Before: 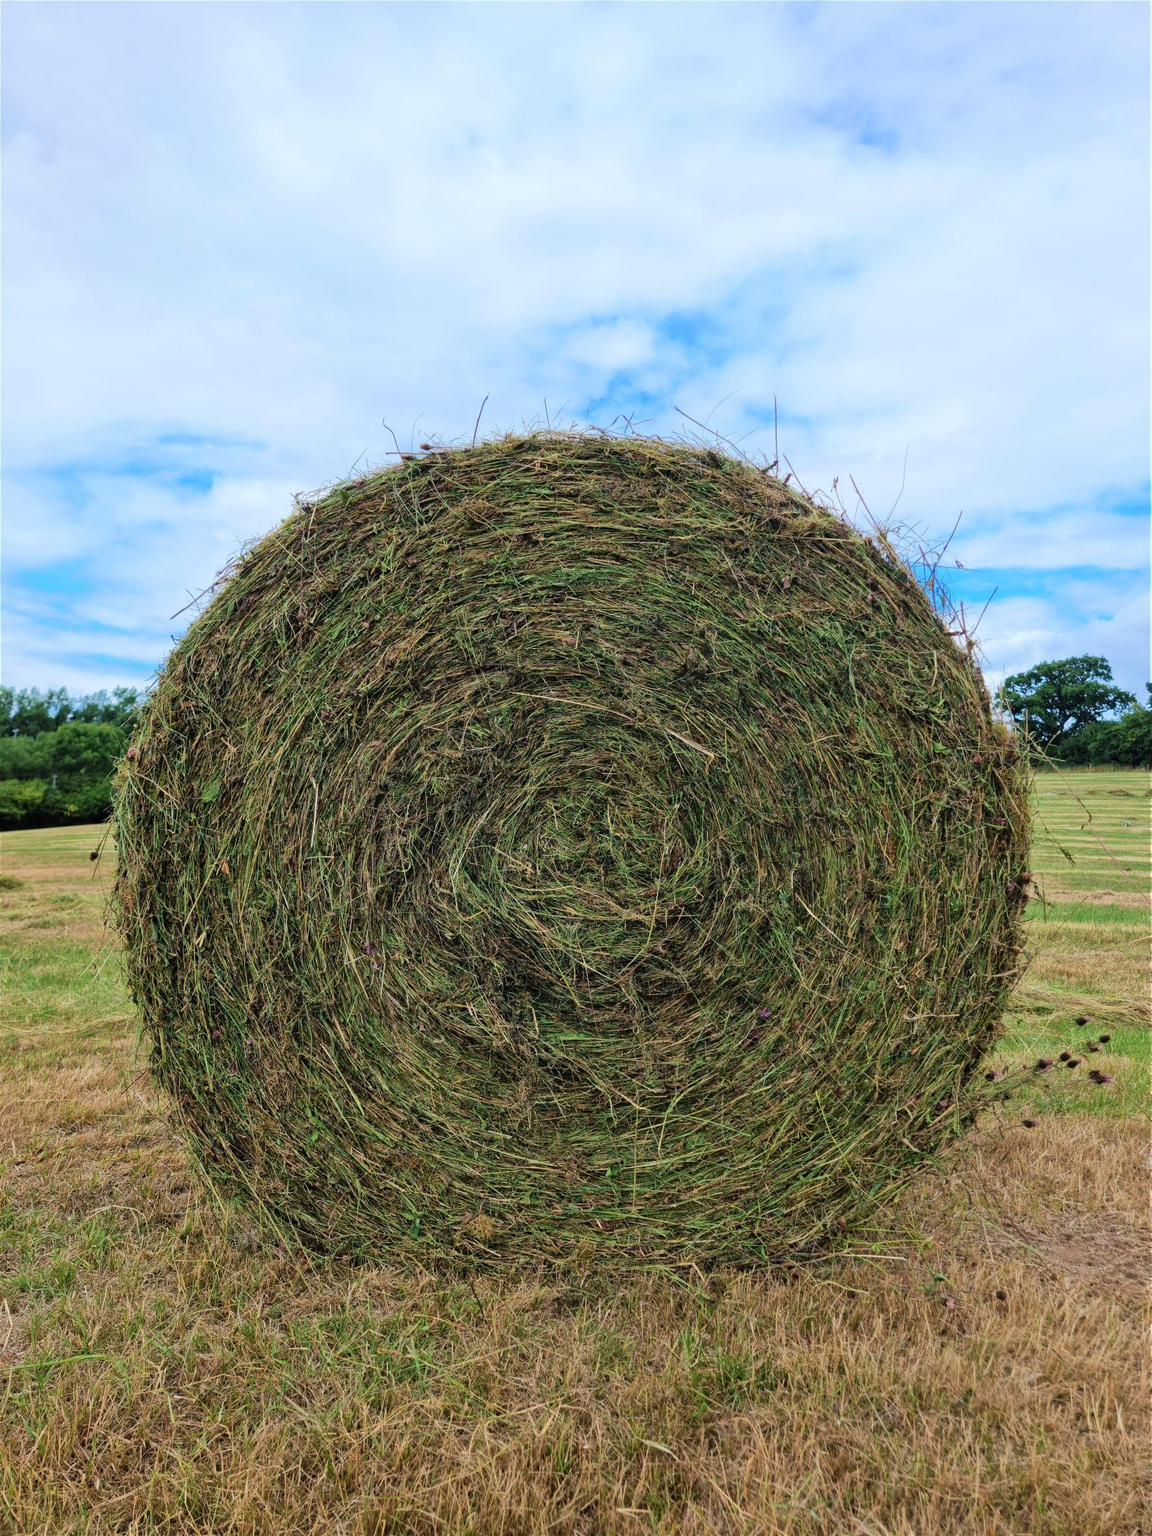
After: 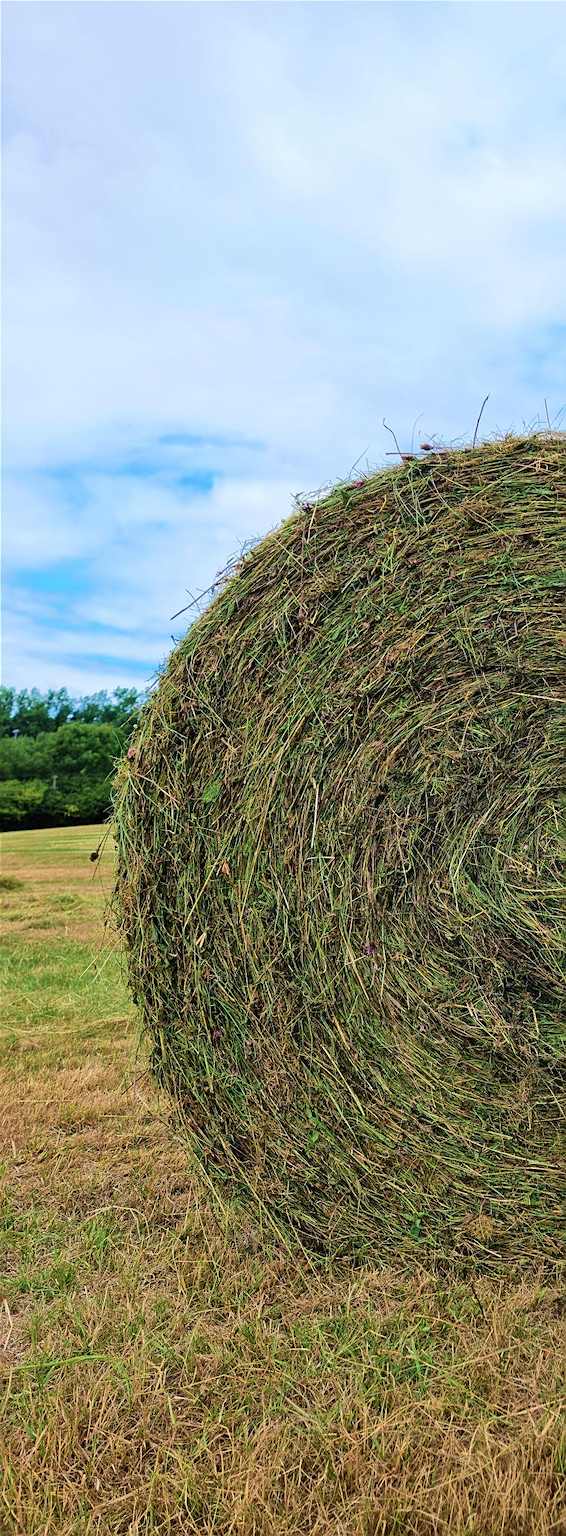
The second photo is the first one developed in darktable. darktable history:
crop and rotate: left 0%, top 0%, right 50.845%
velvia: strength 39.63%
sharpen: on, module defaults
